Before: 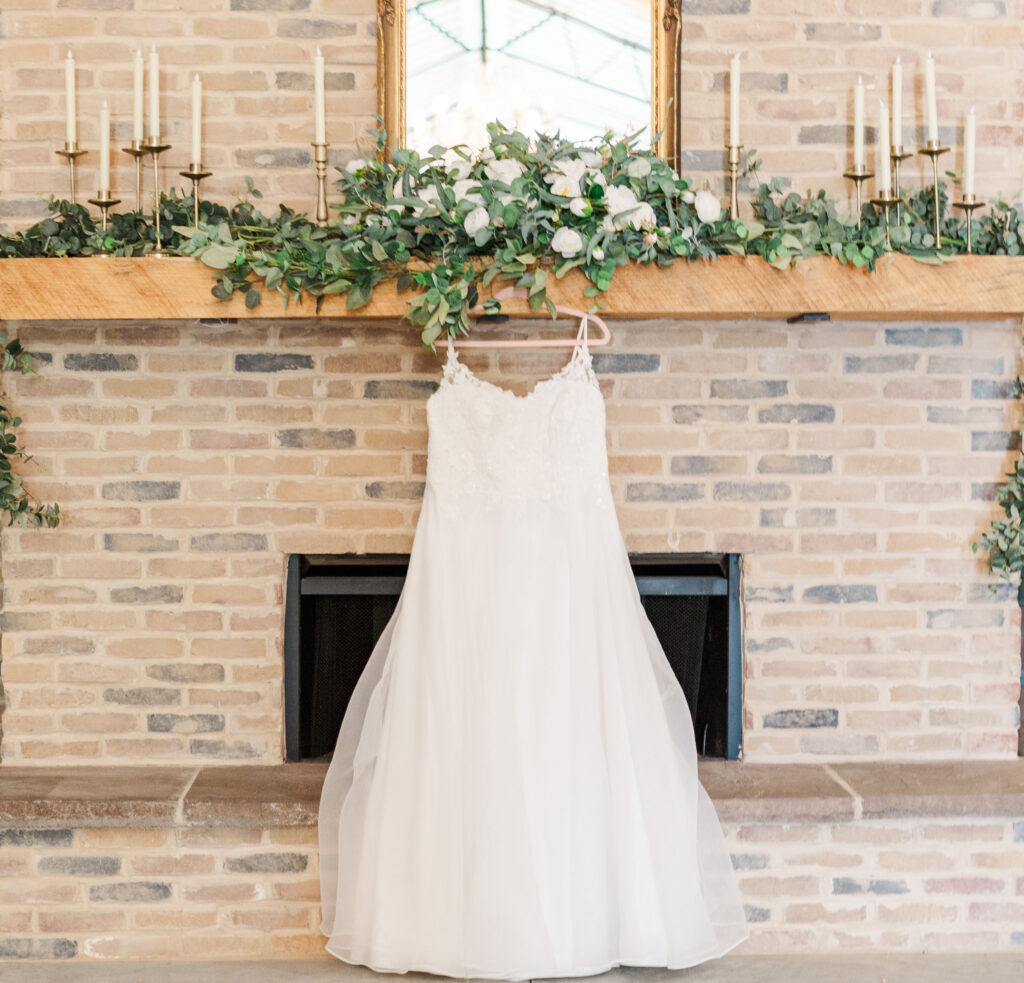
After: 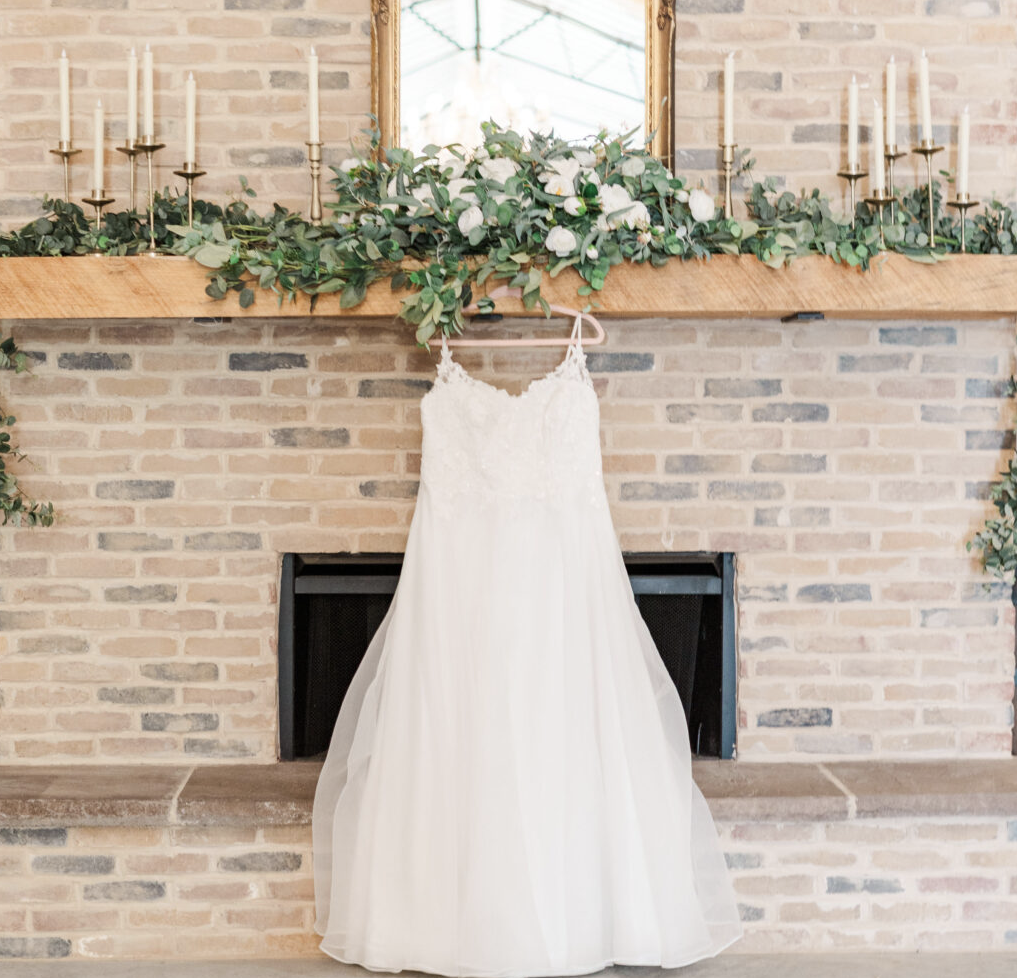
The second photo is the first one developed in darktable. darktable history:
crop and rotate: left 0.614%, top 0.179%, bottom 0.309%
color correction: saturation 0.8
